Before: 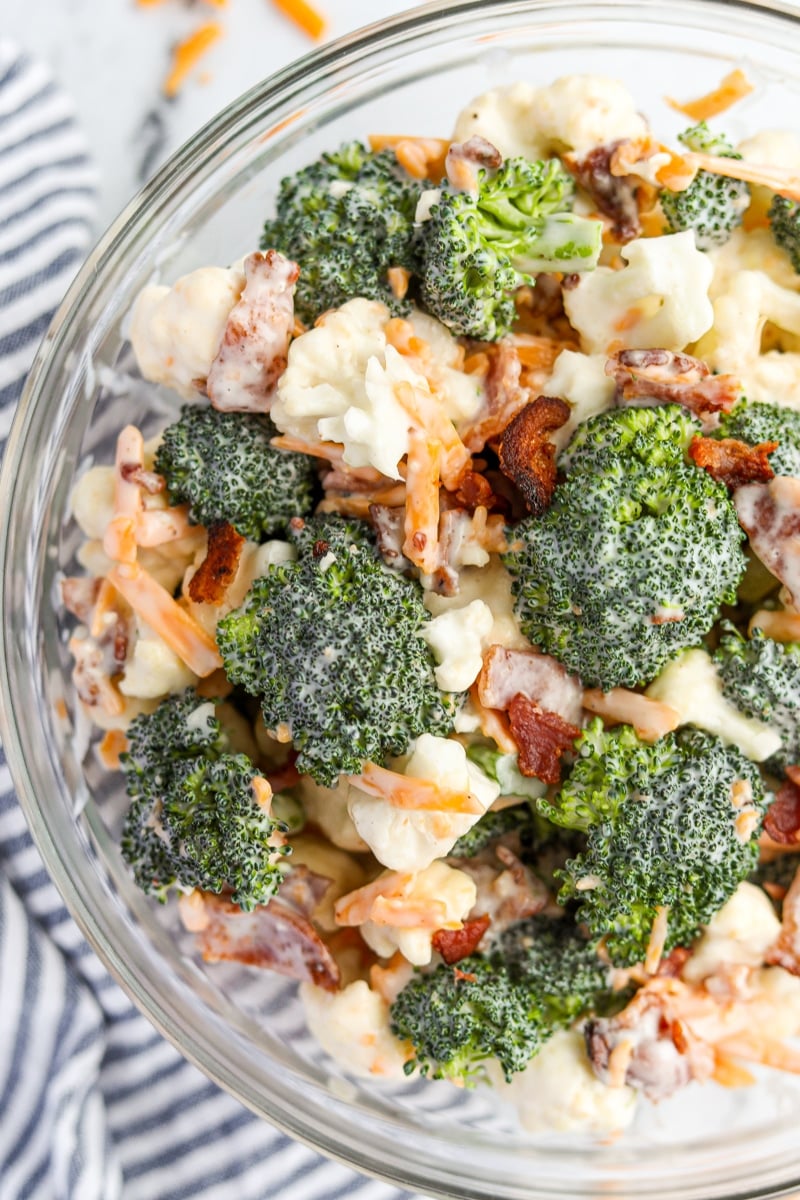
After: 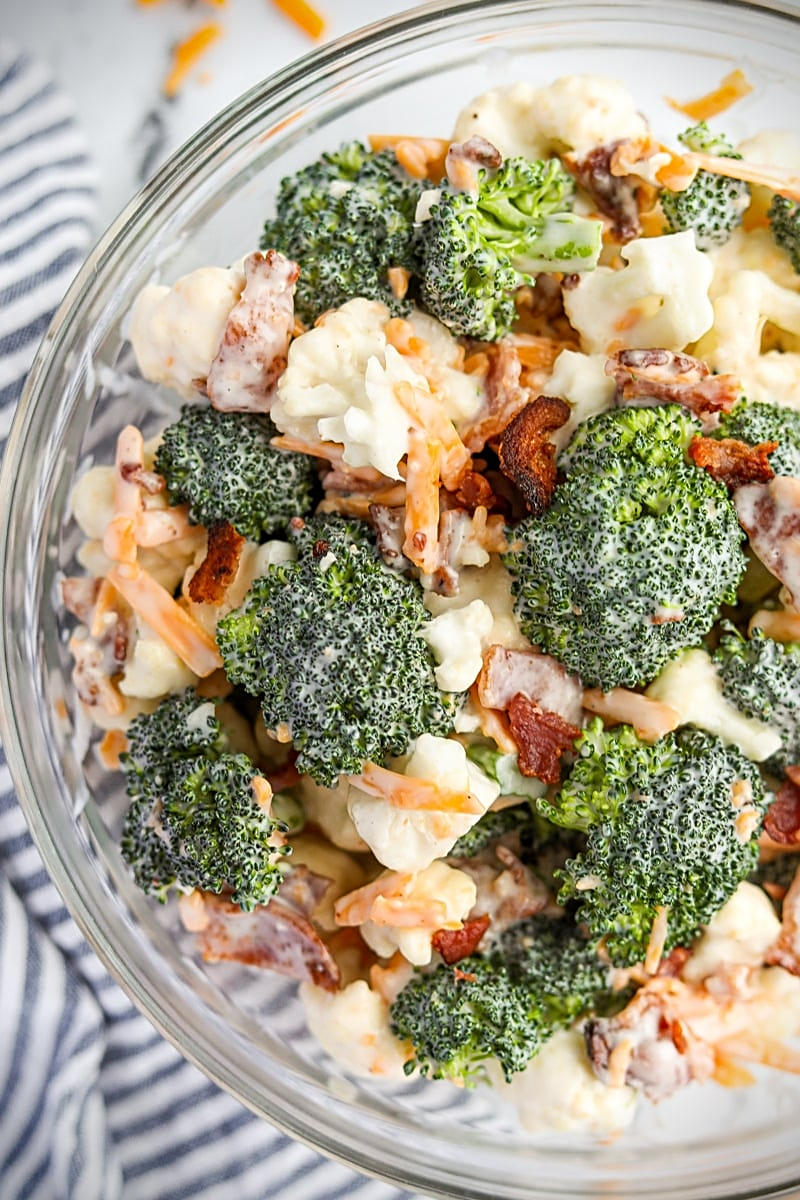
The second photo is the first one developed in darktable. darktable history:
sharpen: on, module defaults
vignetting: fall-off start 91.12%, brightness -0.989, saturation 0.495
